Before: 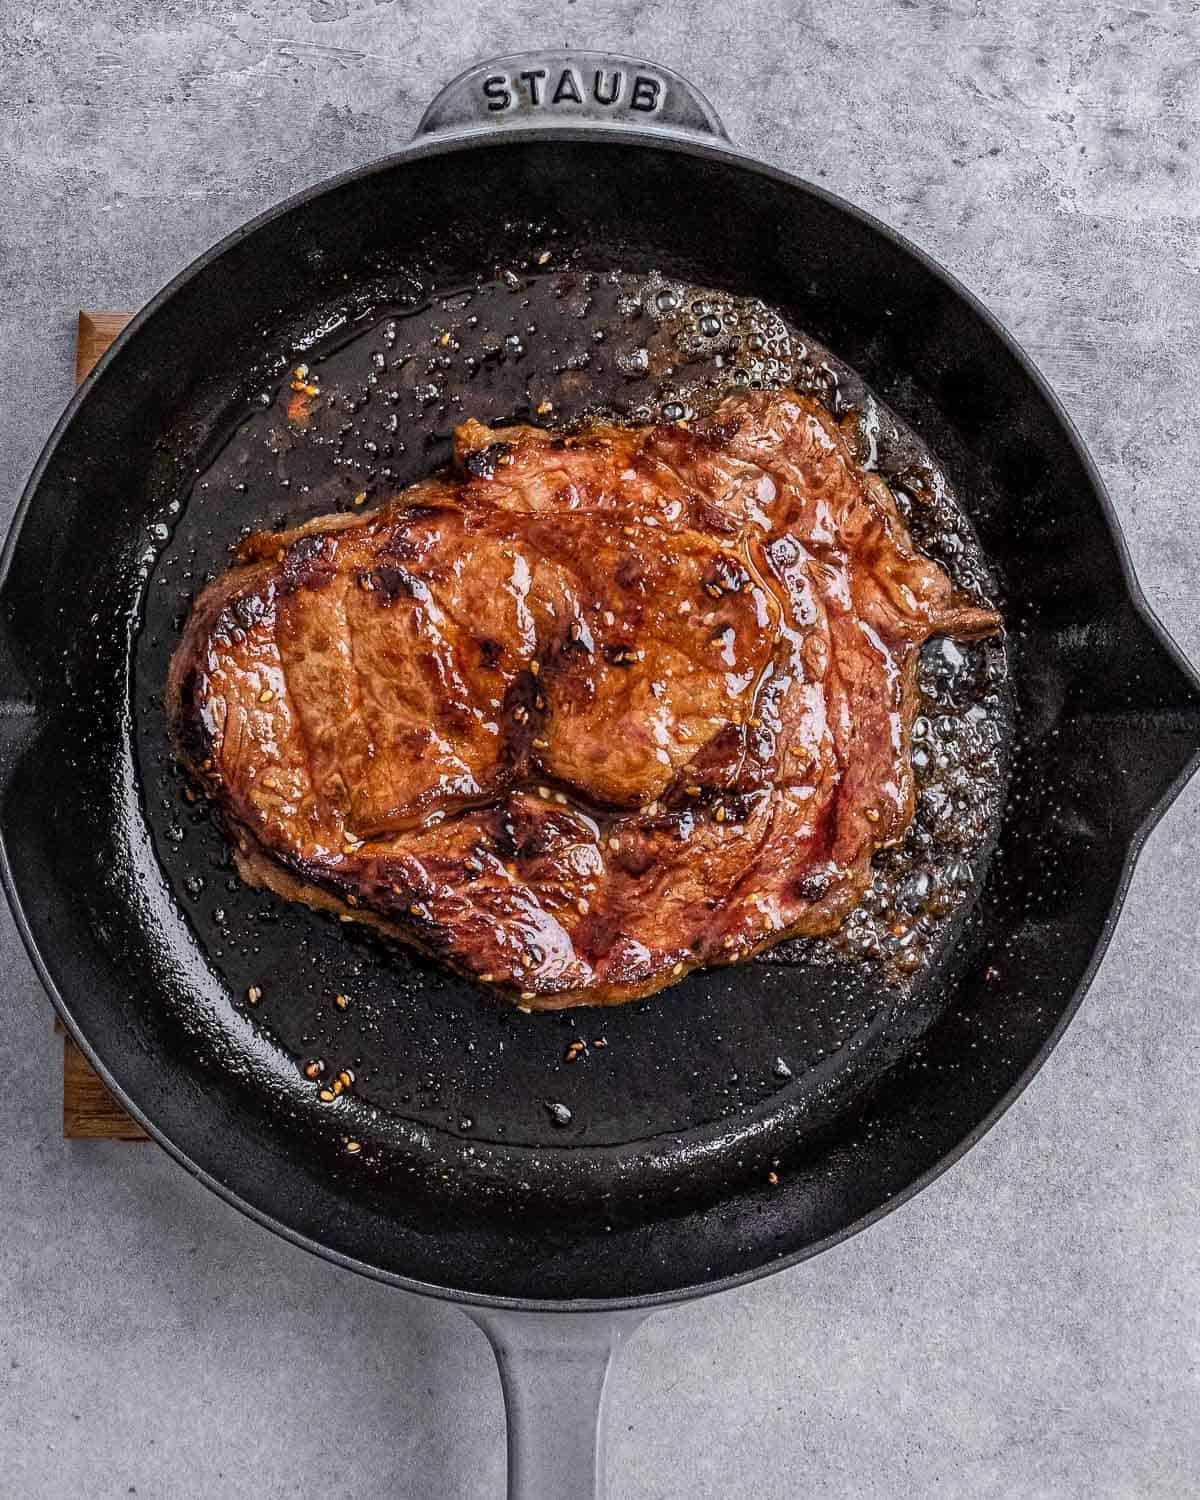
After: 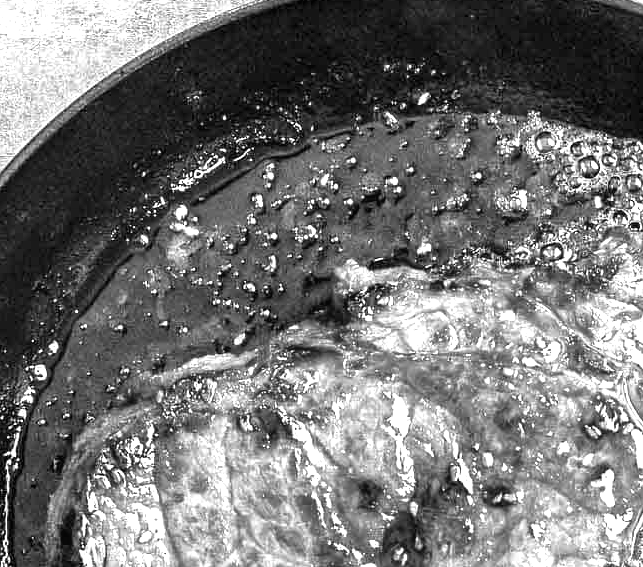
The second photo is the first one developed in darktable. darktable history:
crop: left 10.121%, top 10.631%, right 36.218%, bottom 51.526%
exposure: black level correction 0, exposure 1.5 EV, compensate highlight preservation false
monochrome: on, module defaults
